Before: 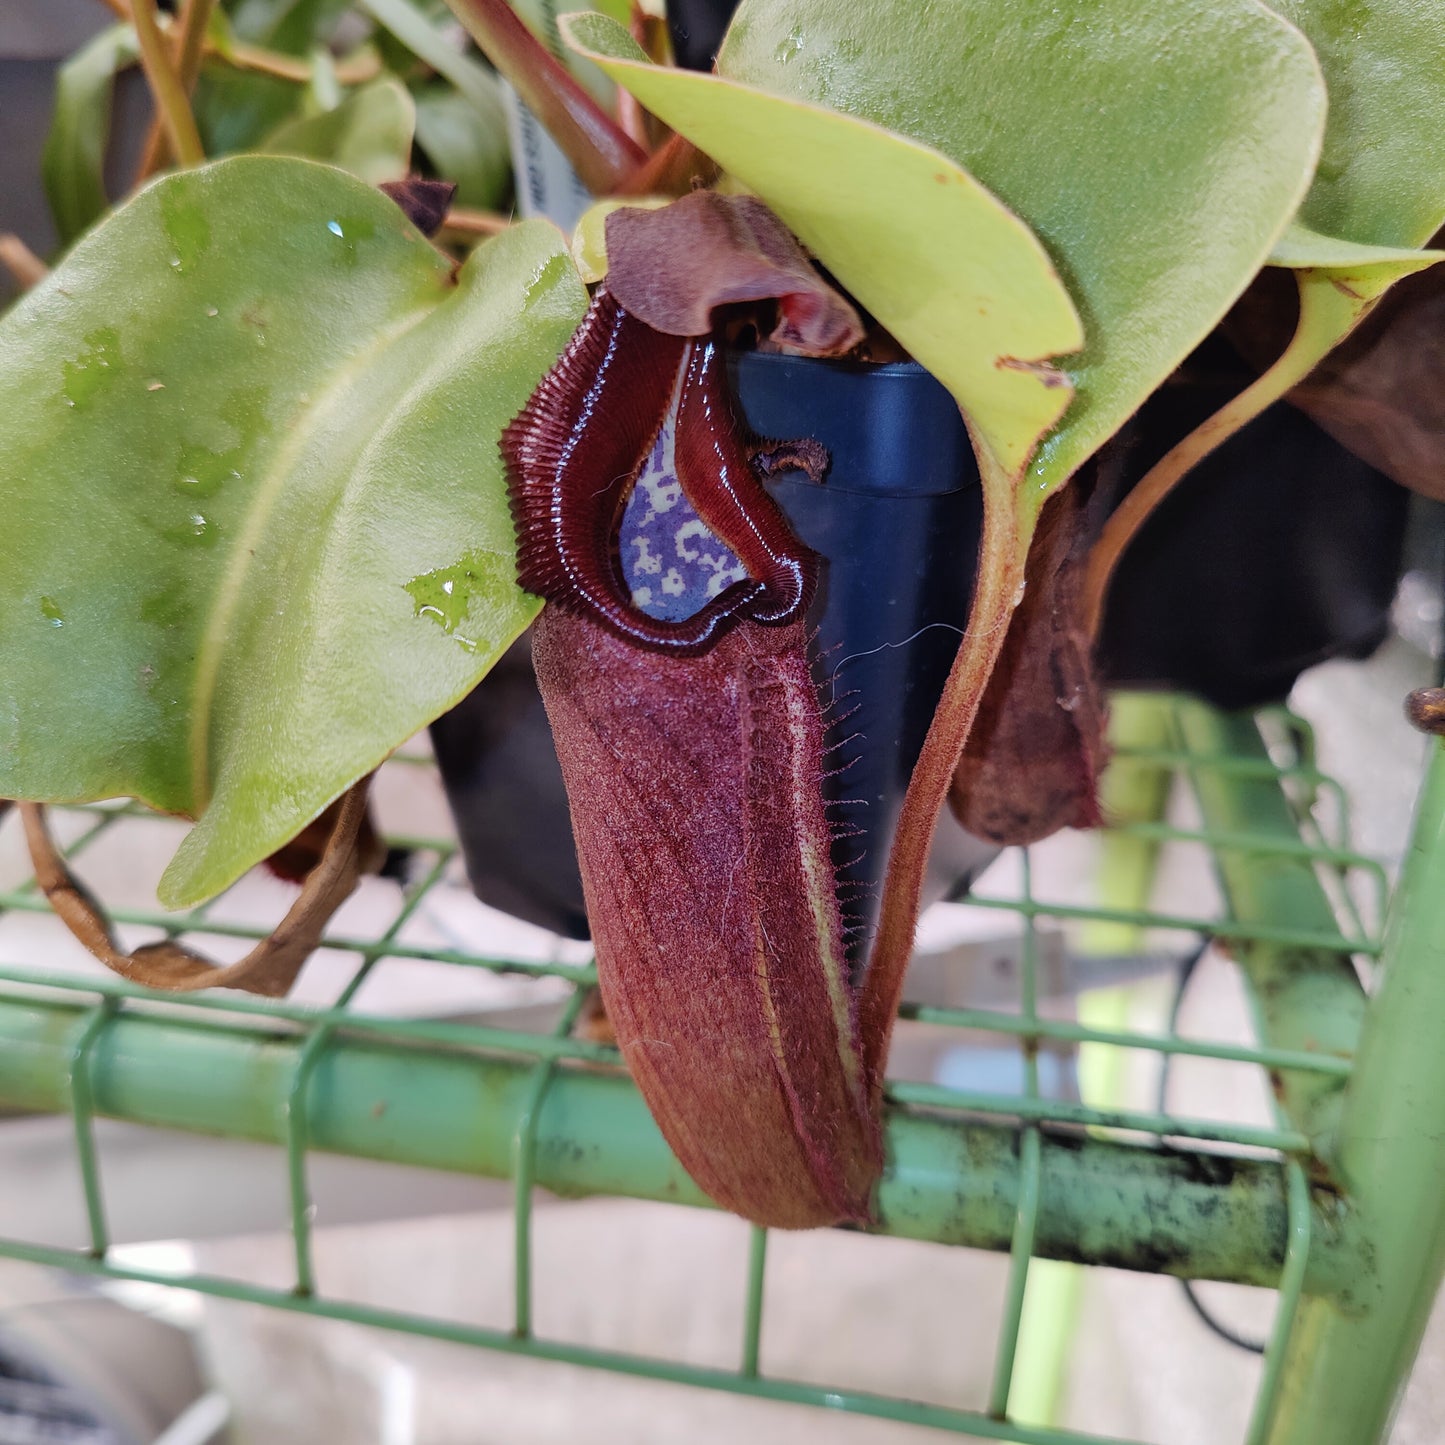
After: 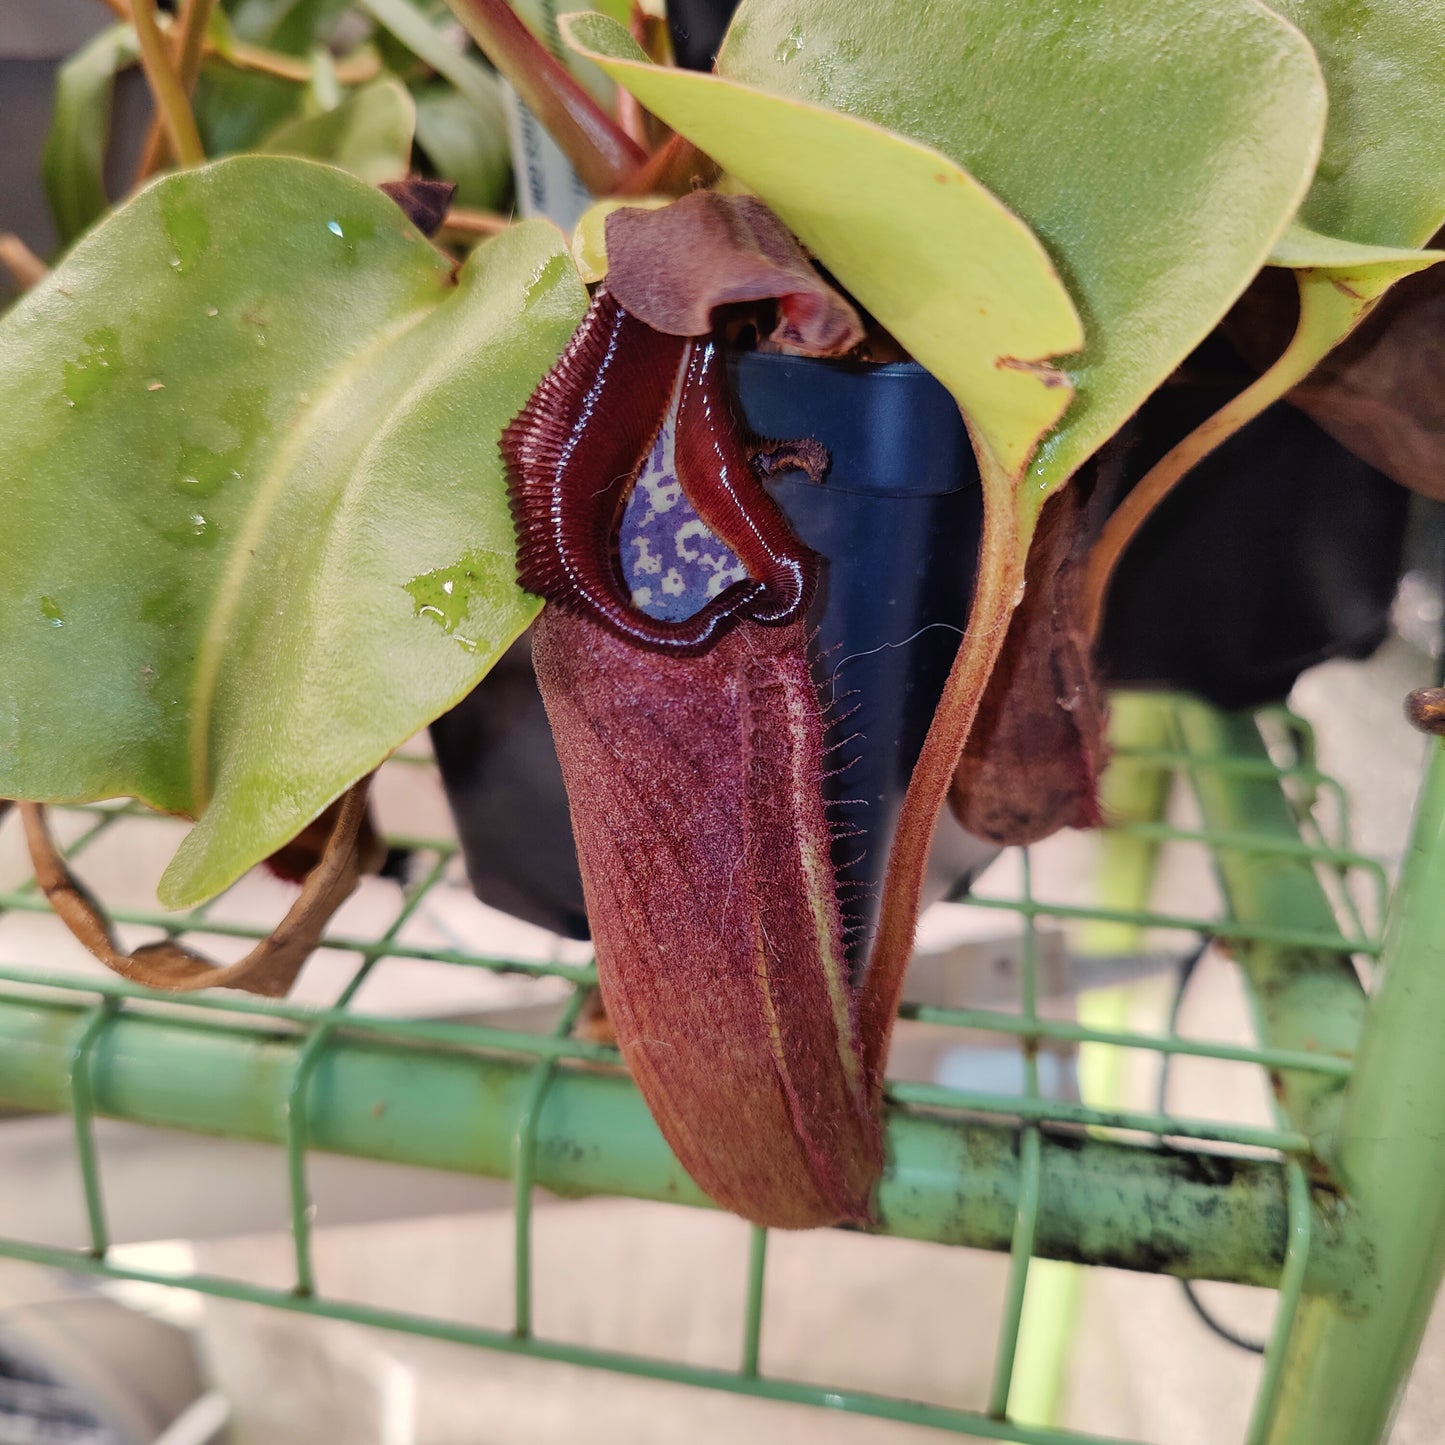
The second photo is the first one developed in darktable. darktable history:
white balance: red 1.045, blue 0.932
rgb levels: preserve colors max RGB
